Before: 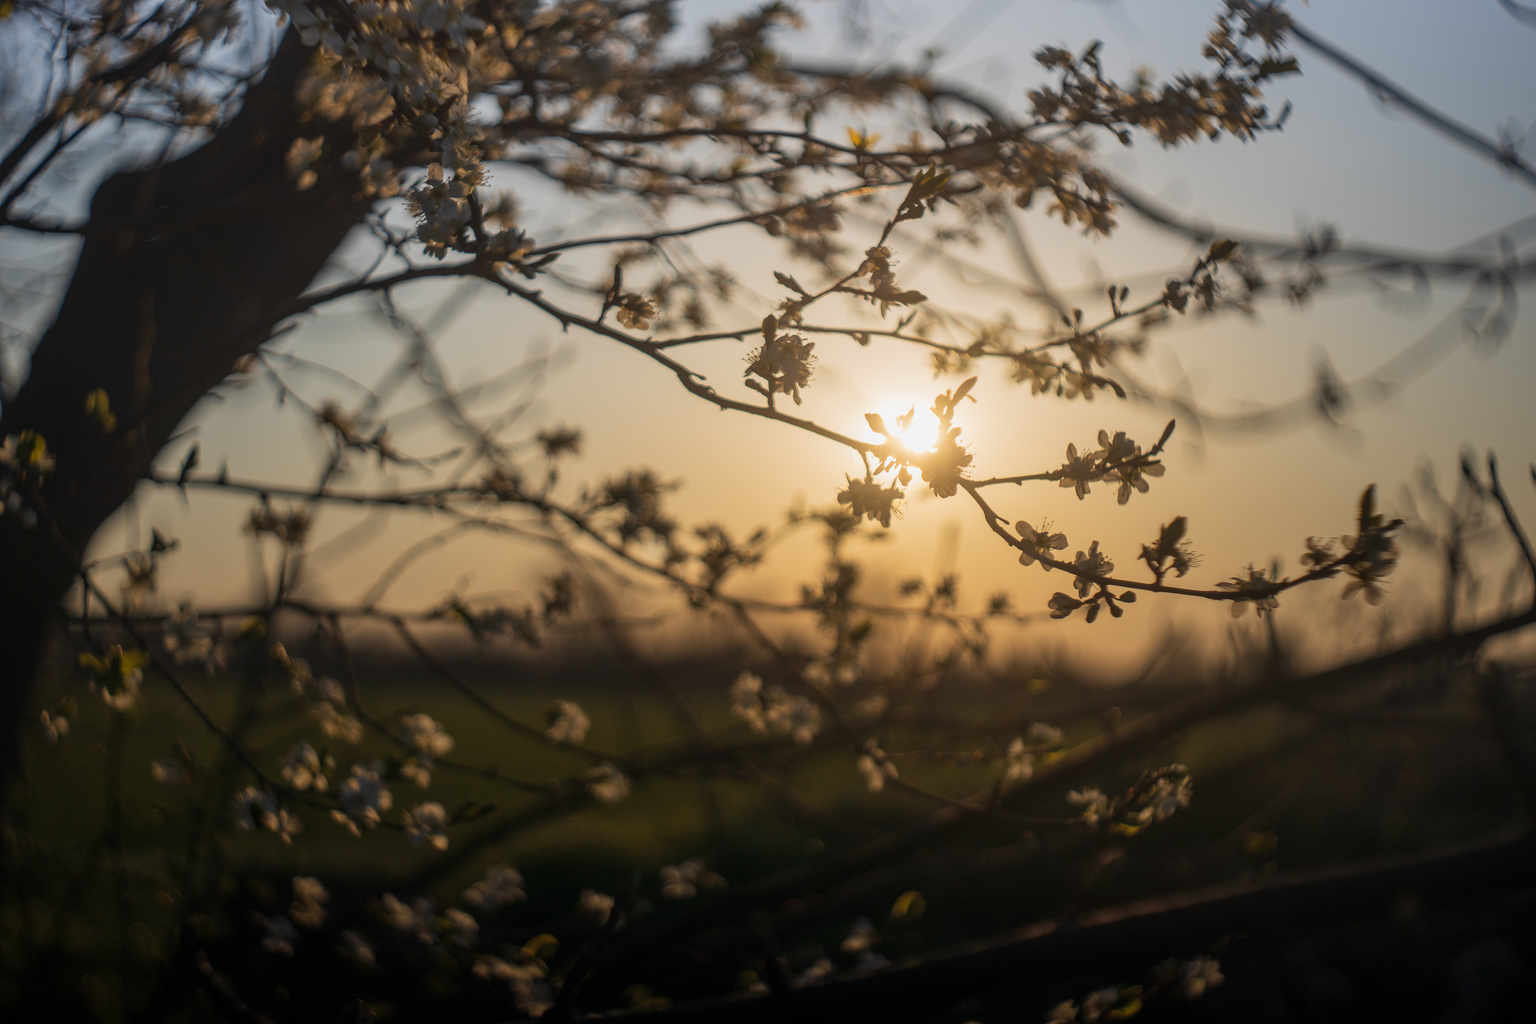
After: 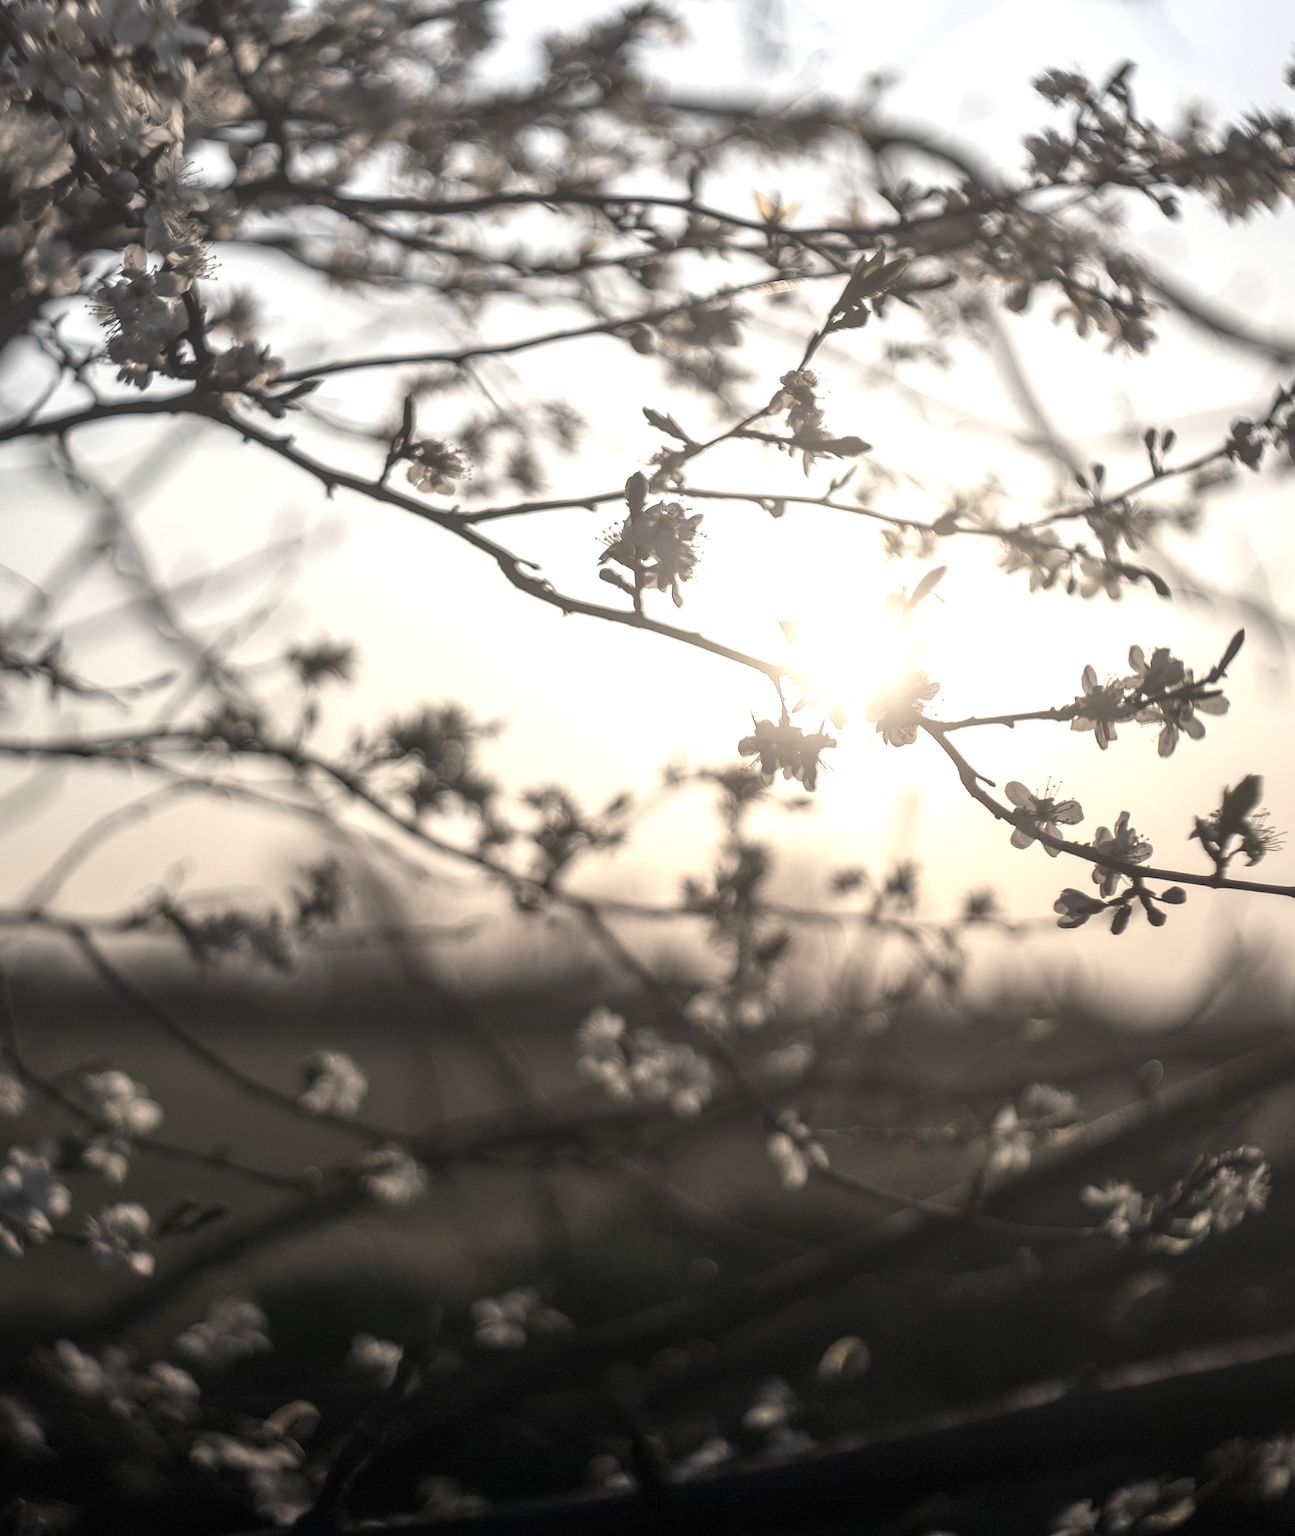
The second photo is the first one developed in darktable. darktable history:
exposure: black level correction 0, exposure 1.173 EV, compensate exposure bias true, compensate highlight preservation false
crop and rotate: left 22.516%, right 21.234%
color correction: saturation 0.3
